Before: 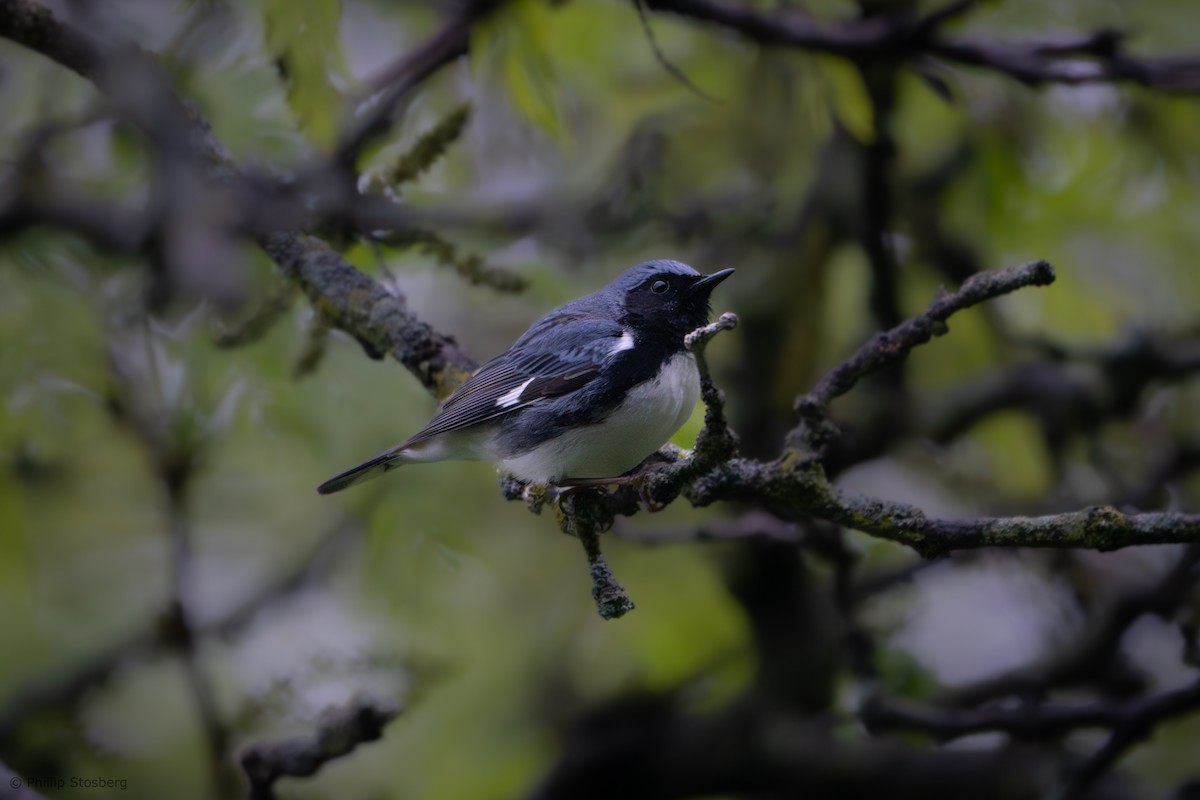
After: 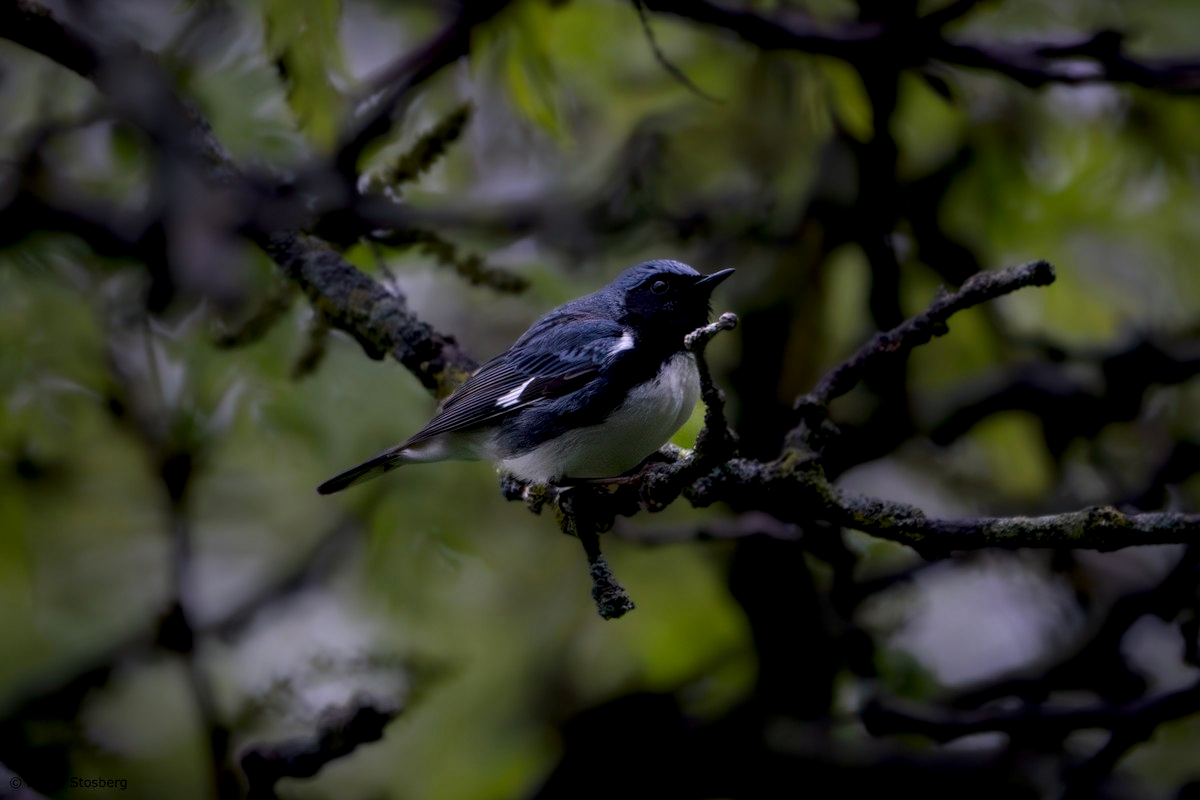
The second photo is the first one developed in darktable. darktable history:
local contrast: detail 160%
contrast brightness saturation: brightness -0.203, saturation 0.077
